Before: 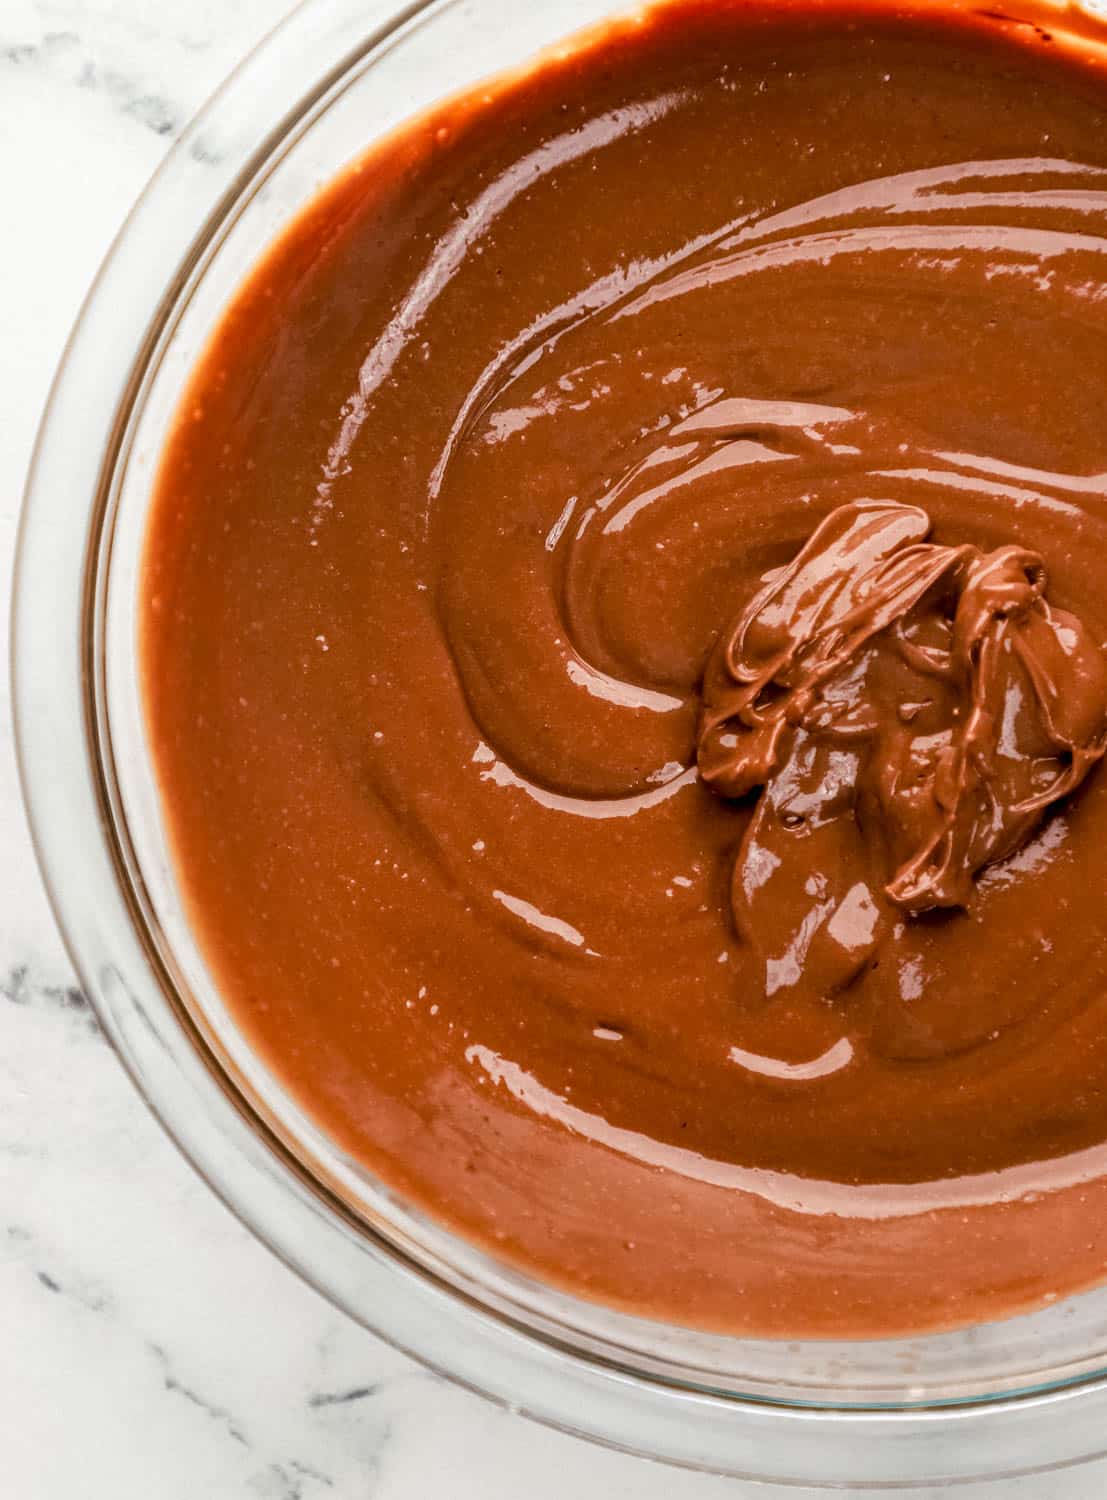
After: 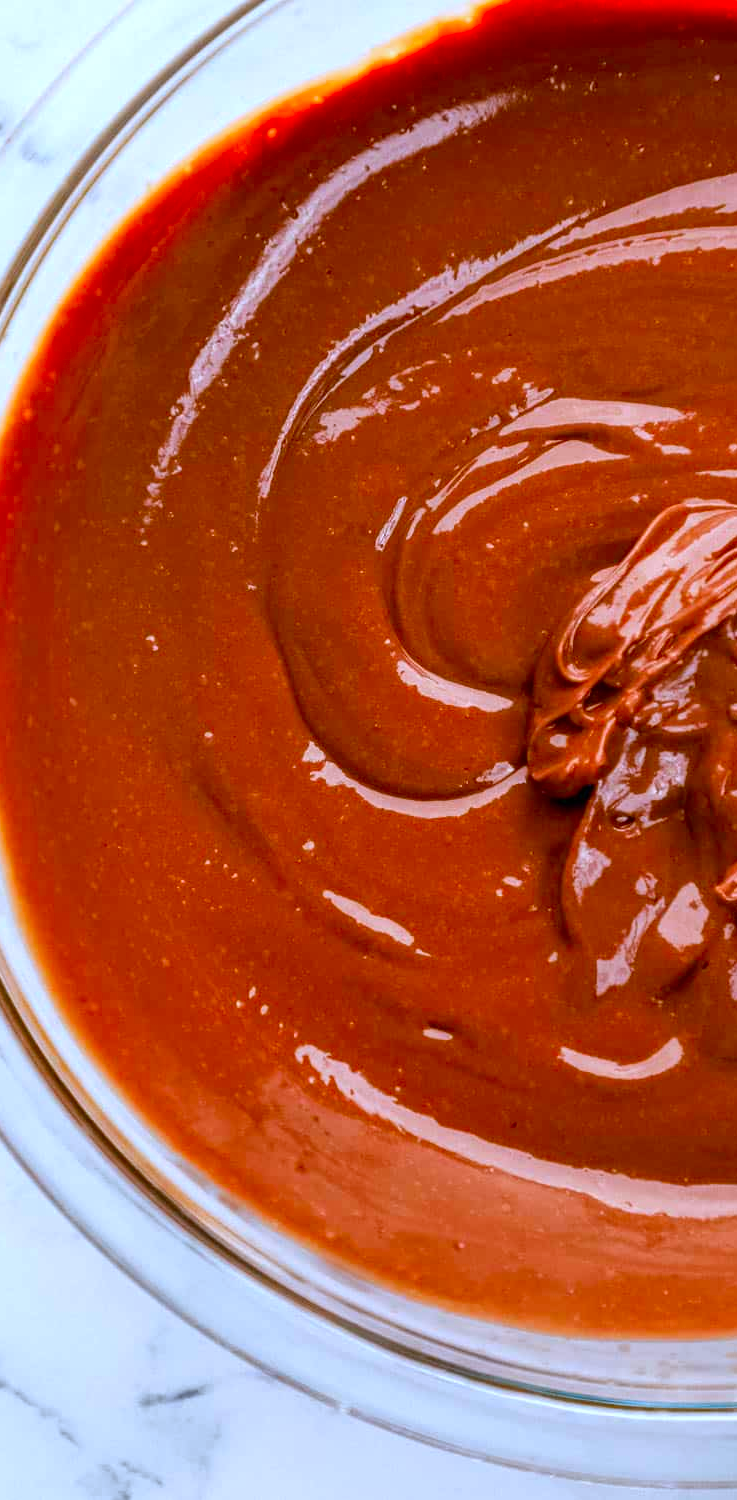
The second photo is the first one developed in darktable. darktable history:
contrast brightness saturation: saturation 0.5
crop: left 15.419%, right 17.914%
white balance: red 0.948, green 1.02, blue 1.176
